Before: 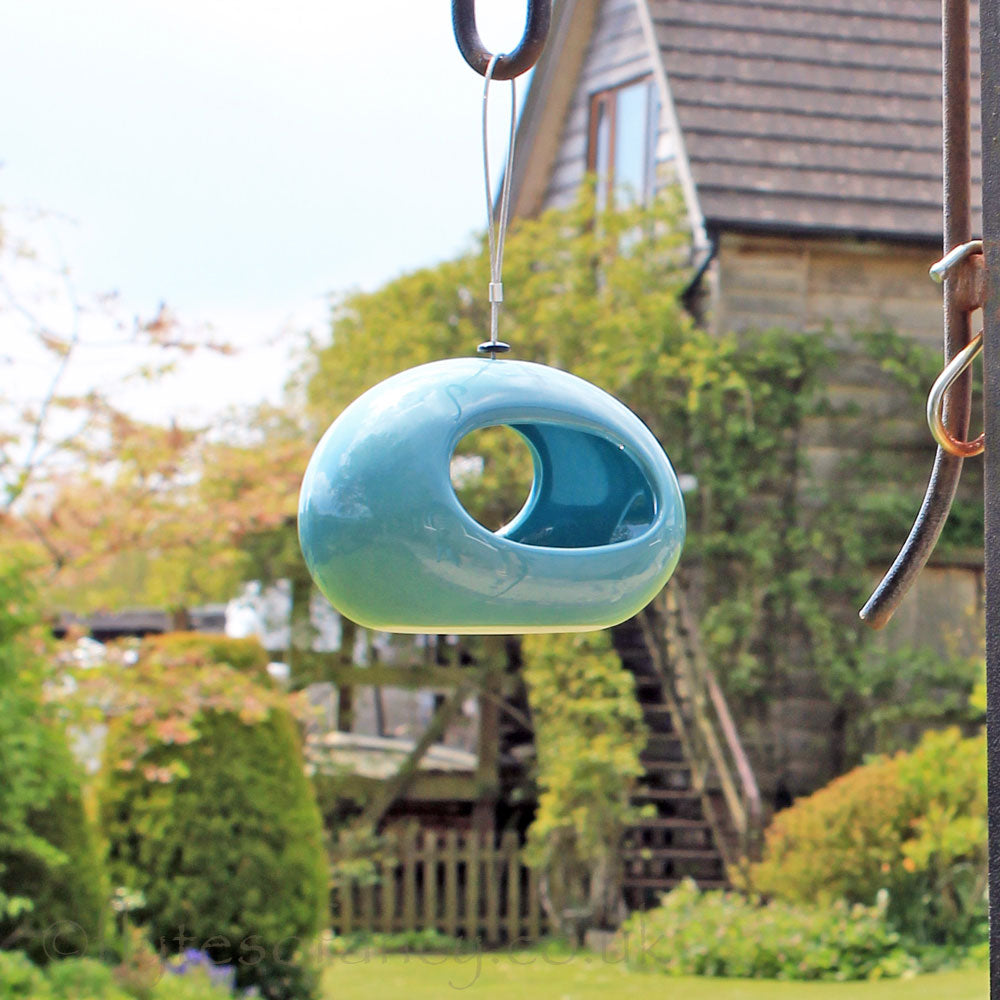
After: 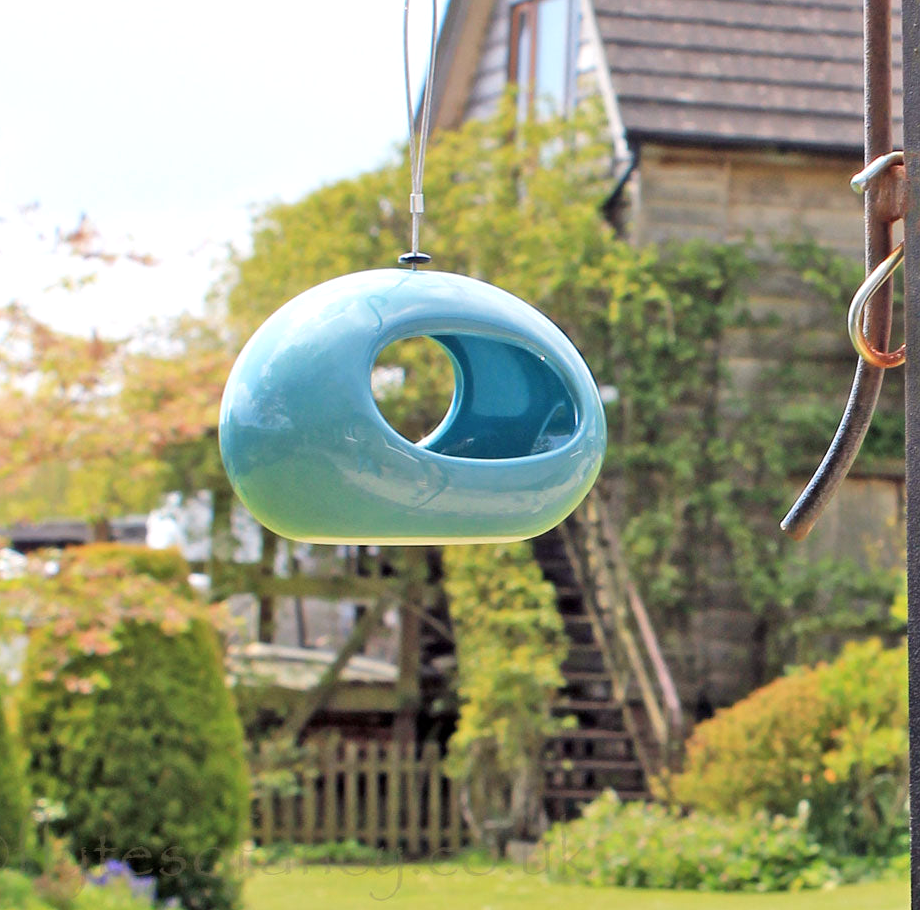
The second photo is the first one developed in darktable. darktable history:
crop and rotate: left 7.959%, top 8.919%
exposure: exposure 0.127 EV, compensate highlight preservation false
